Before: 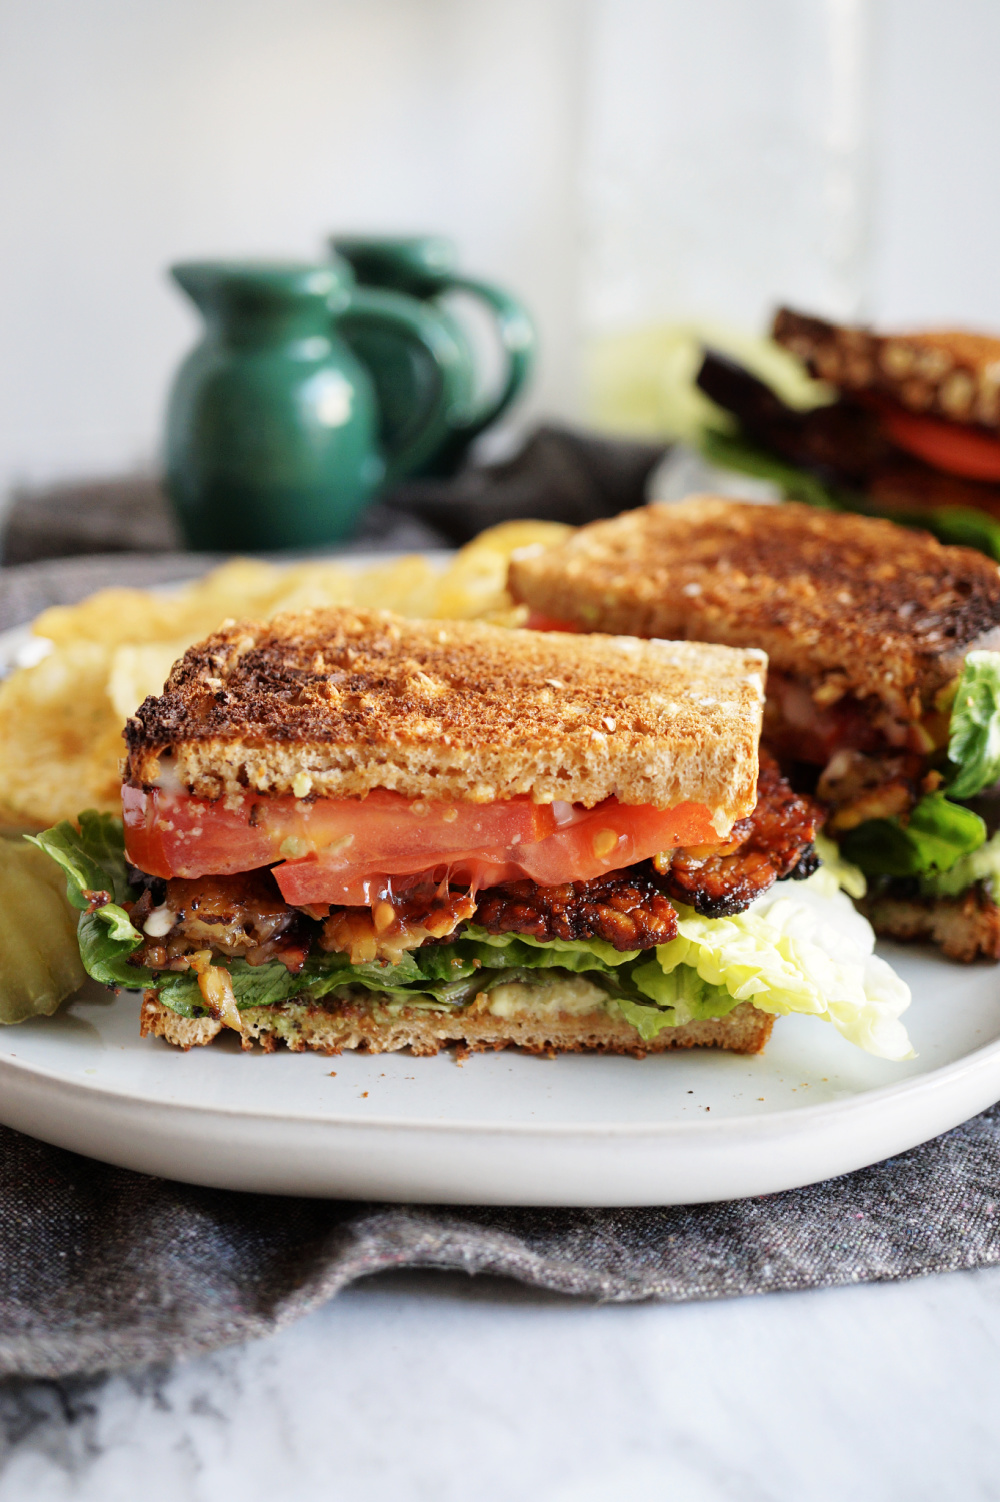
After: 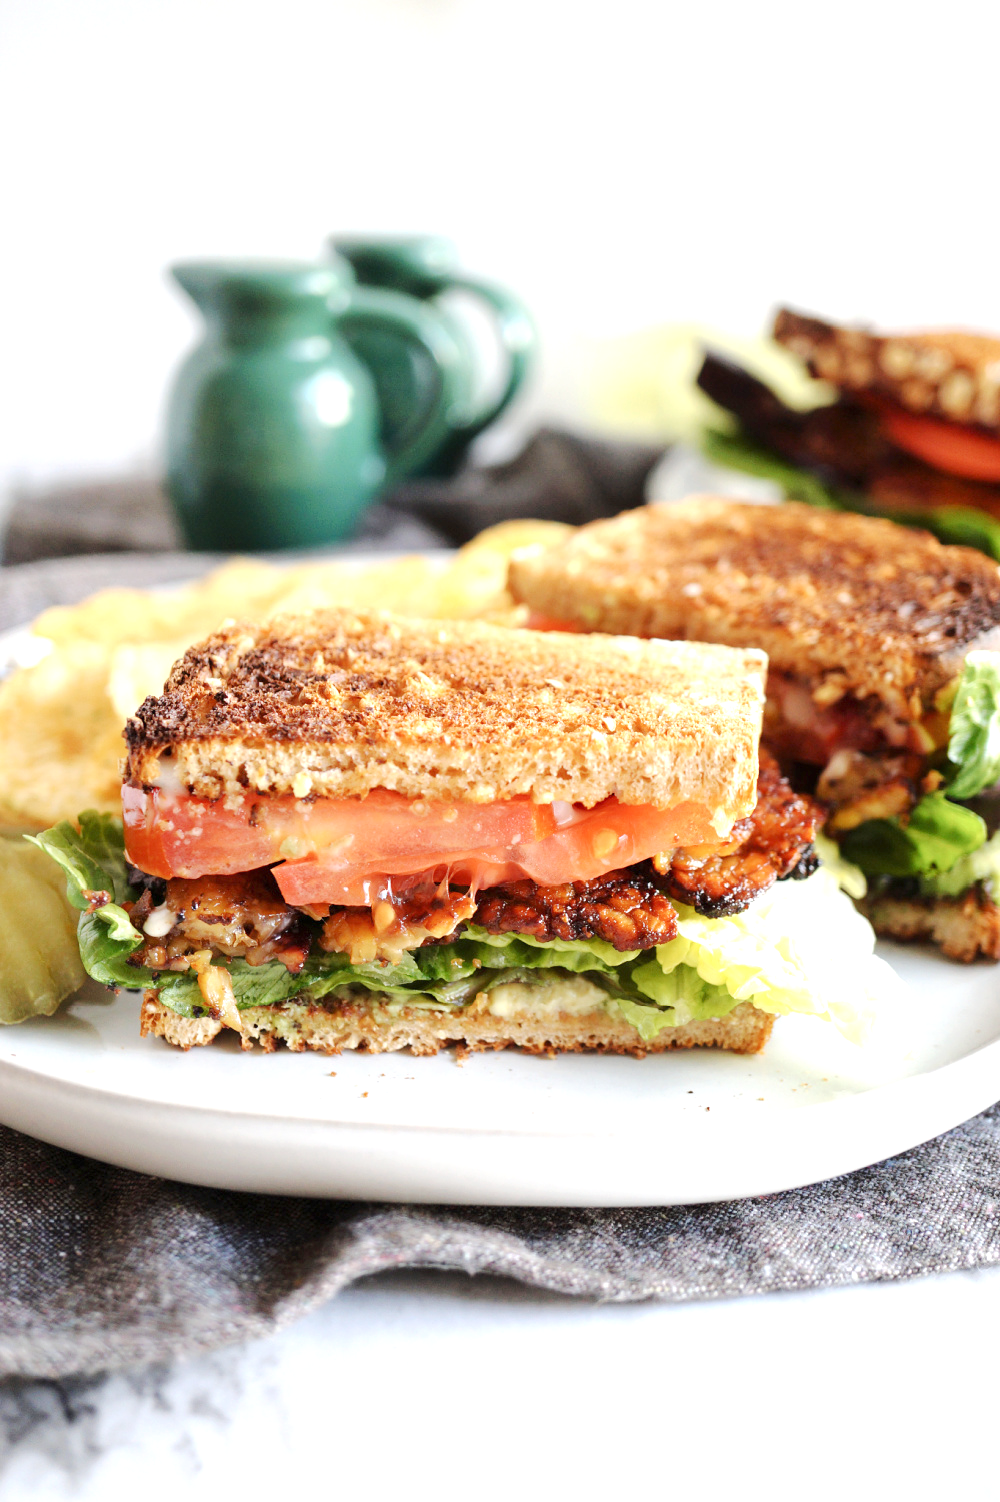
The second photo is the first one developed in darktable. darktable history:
base curve: curves: ch0 [(0, 0) (0.158, 0.273) (0.879, 0.895) (1, 1)], preserve colors none
exposure: exposure 0.648 EV, compensate highlight preservation false
